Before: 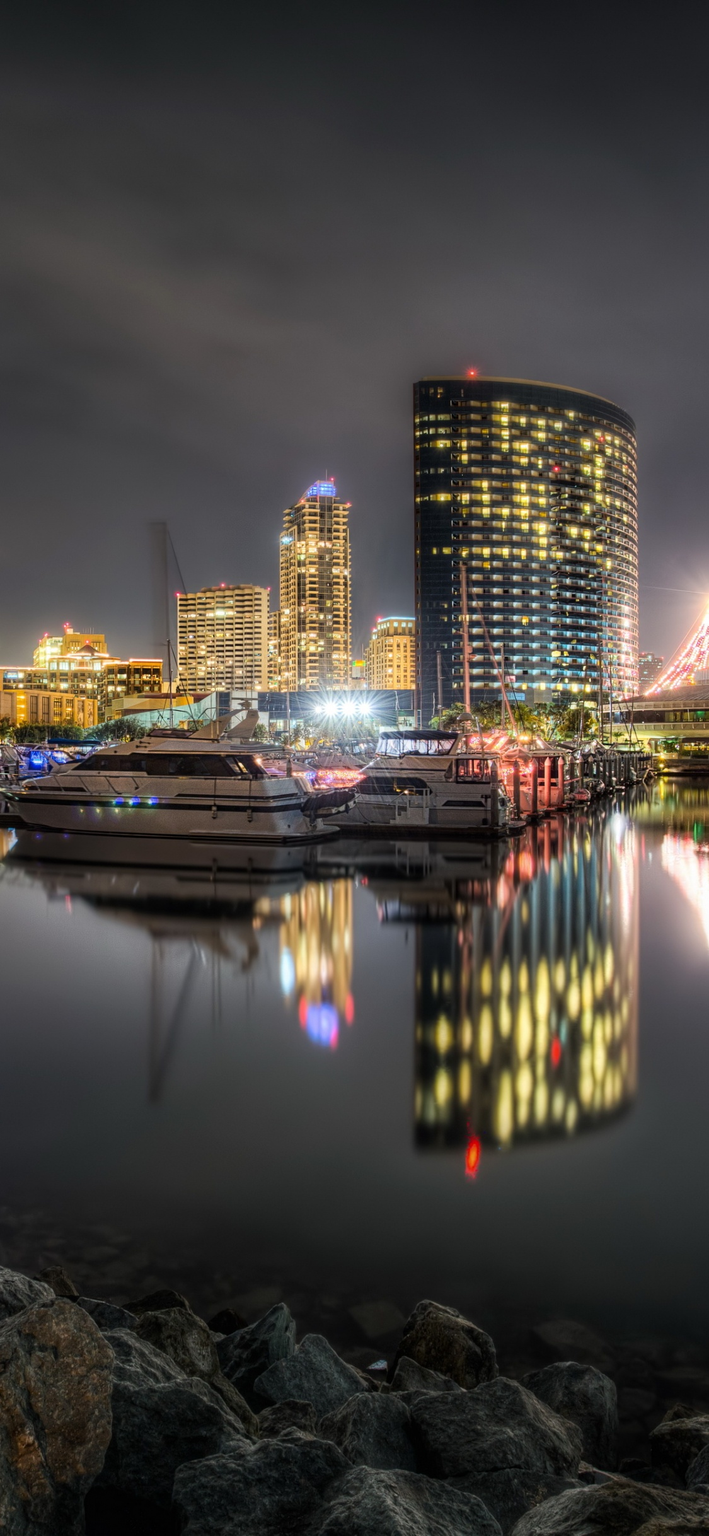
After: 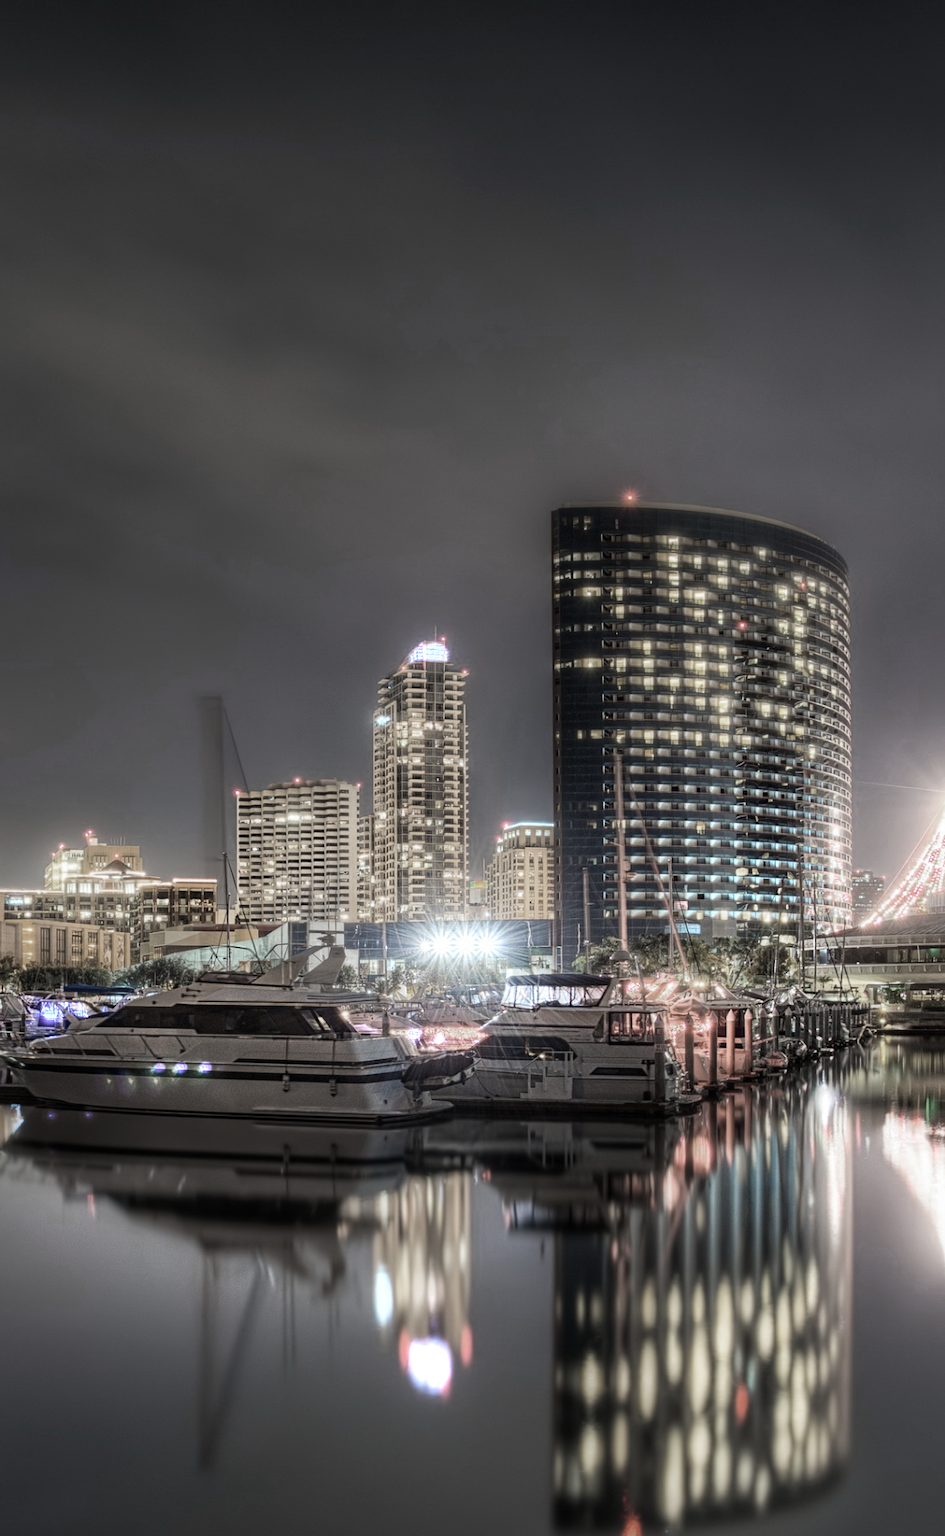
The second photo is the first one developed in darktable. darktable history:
color zones: curves: ch0 [(0, 0.613) (0.01, 0.613) (0.245, 0.448) (0.498, 0.529) (0.642, 0.665) (0.879, 0.777) (0.99, 0.613)]; ch1 [(0, 0.272) (0.219, 0.127) (0.724, 0.346)]
crop: bottom 24.99%
